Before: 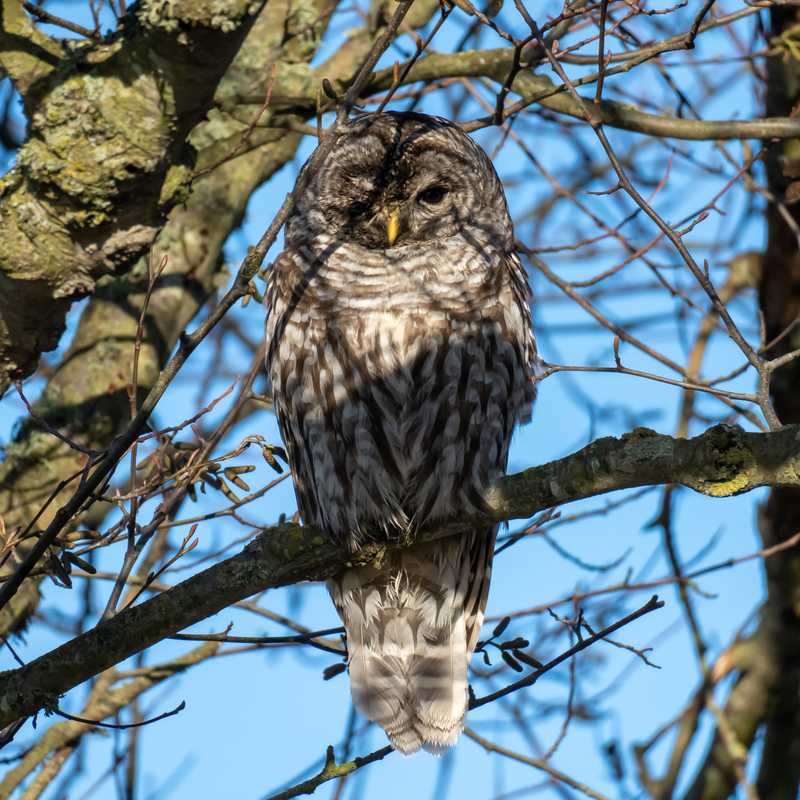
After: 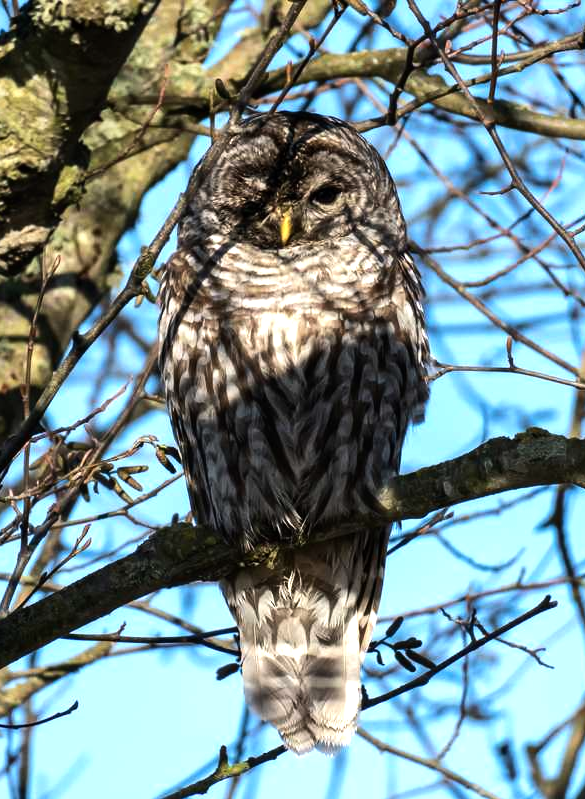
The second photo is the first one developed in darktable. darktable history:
tone equalizer: -8 EV -0.75 EV, -7 EV -0.7 EV, -6 EV -0.6 EV, -5 EV -0.4 EV, -3 EV 0.4 EV, -2 EV 0.6 EV, -1 EV 0.7 EV, +0 EV 0.75 EV, edges refinement/feathering 500, mask exposure compensation -1.57 EV, preserve details no
crop: left 13.443%, right 13.31%
